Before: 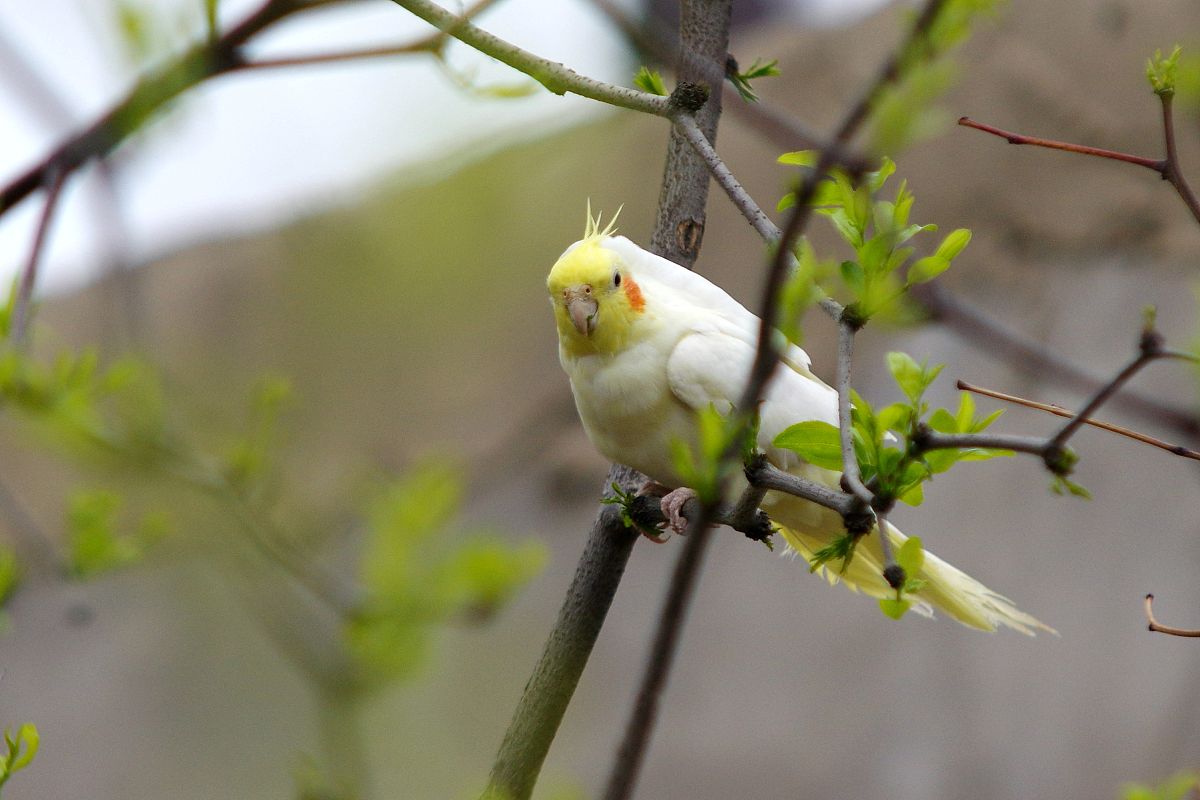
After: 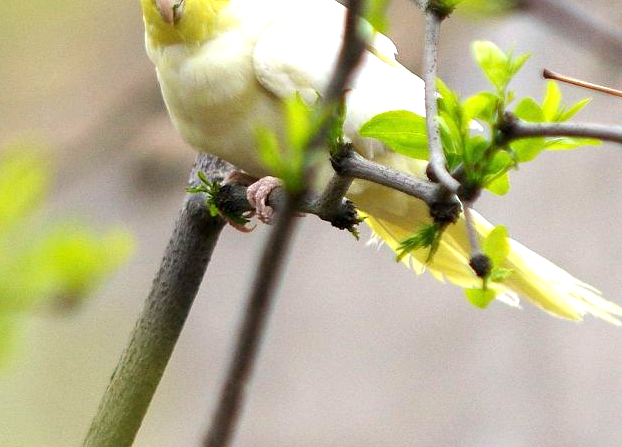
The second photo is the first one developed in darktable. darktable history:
exposure: exposure 1.245 EV, compensate highlight preservation false
crop: left 34.561%, top 38.932%, right 13.549%, bottom 5.136%
